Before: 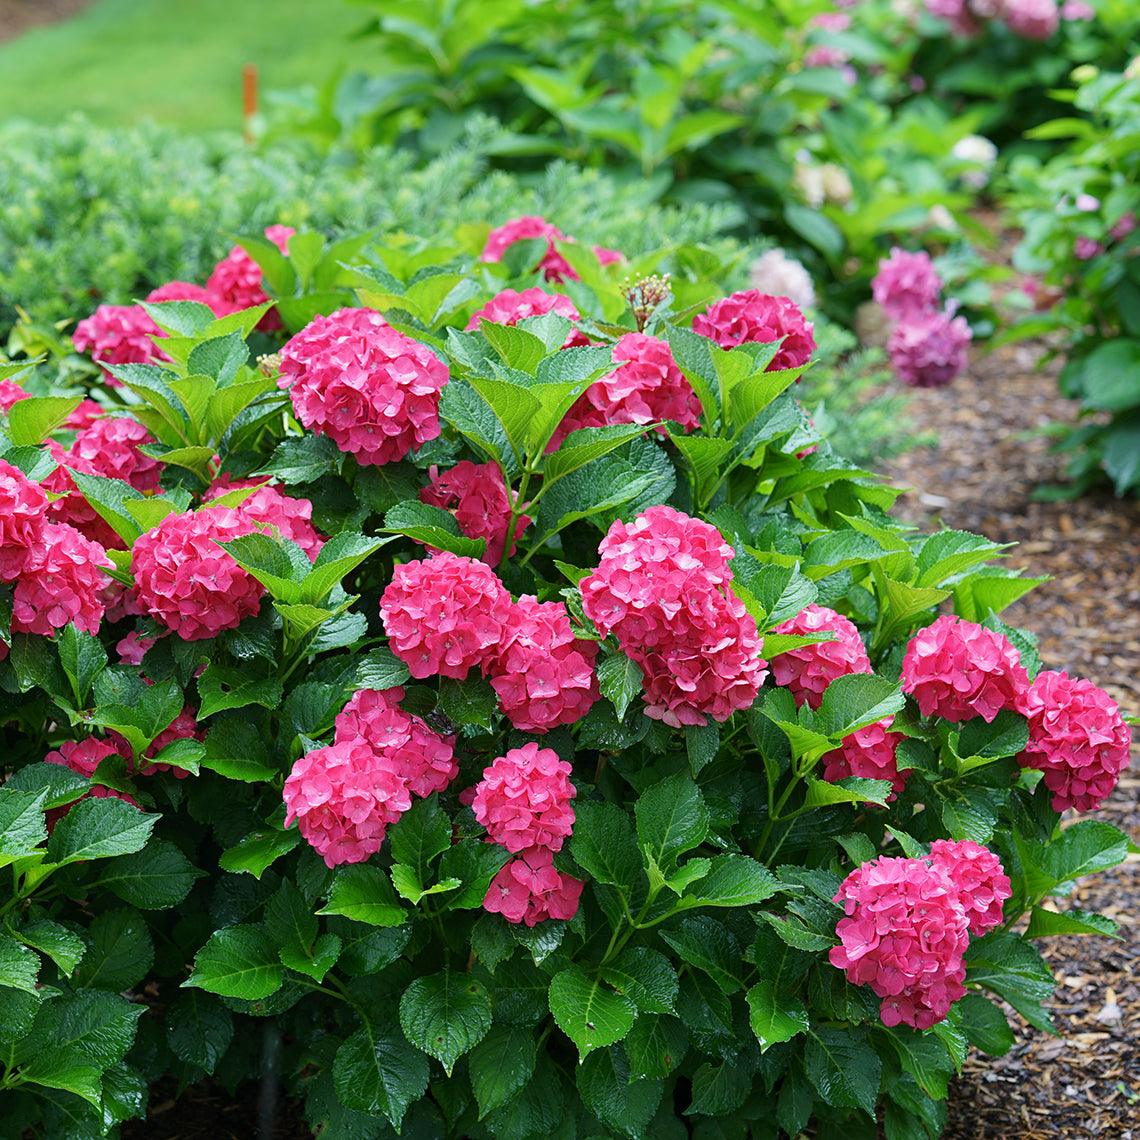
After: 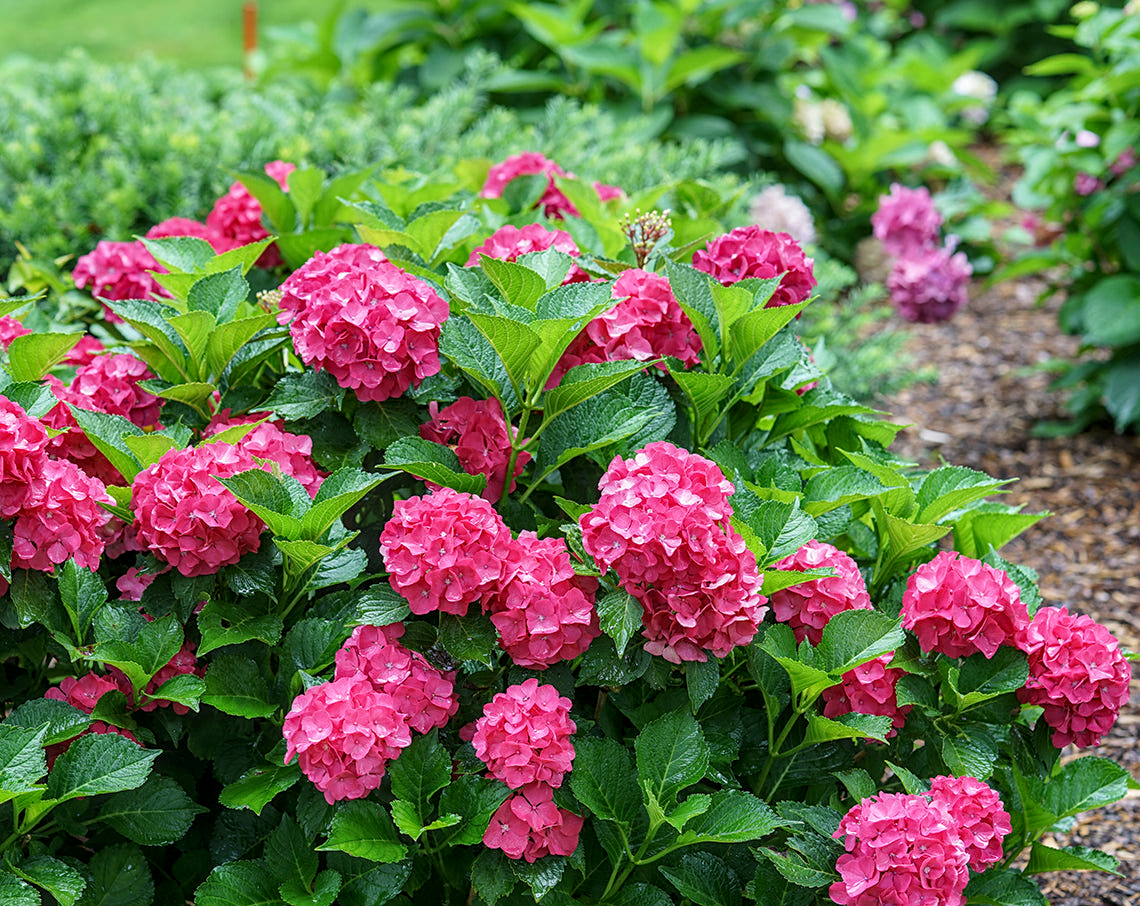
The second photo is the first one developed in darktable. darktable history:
local contrast: highlights 3%, shadows 4%, detail 133%
sharpen: amount 0.204
crop and rotate: top 5.665%, bottom 14.848%
